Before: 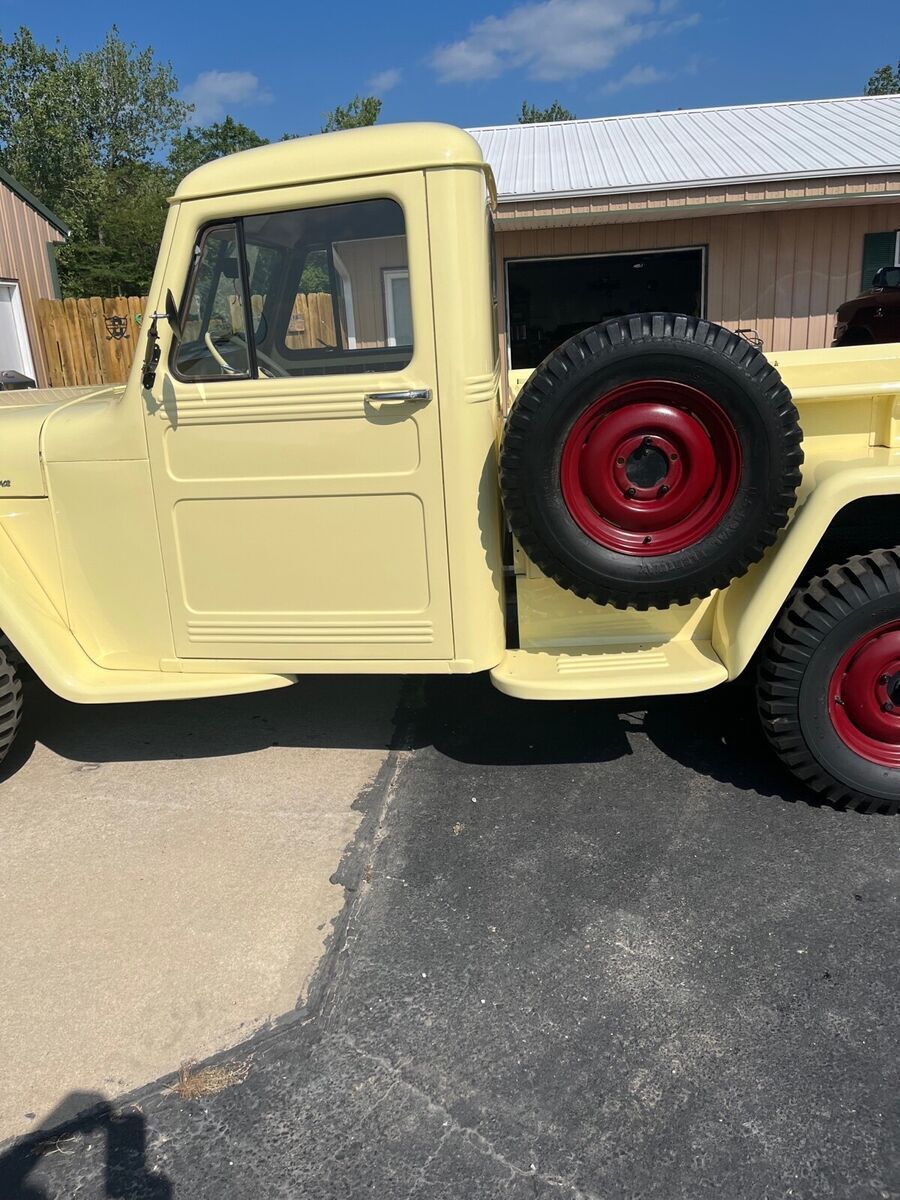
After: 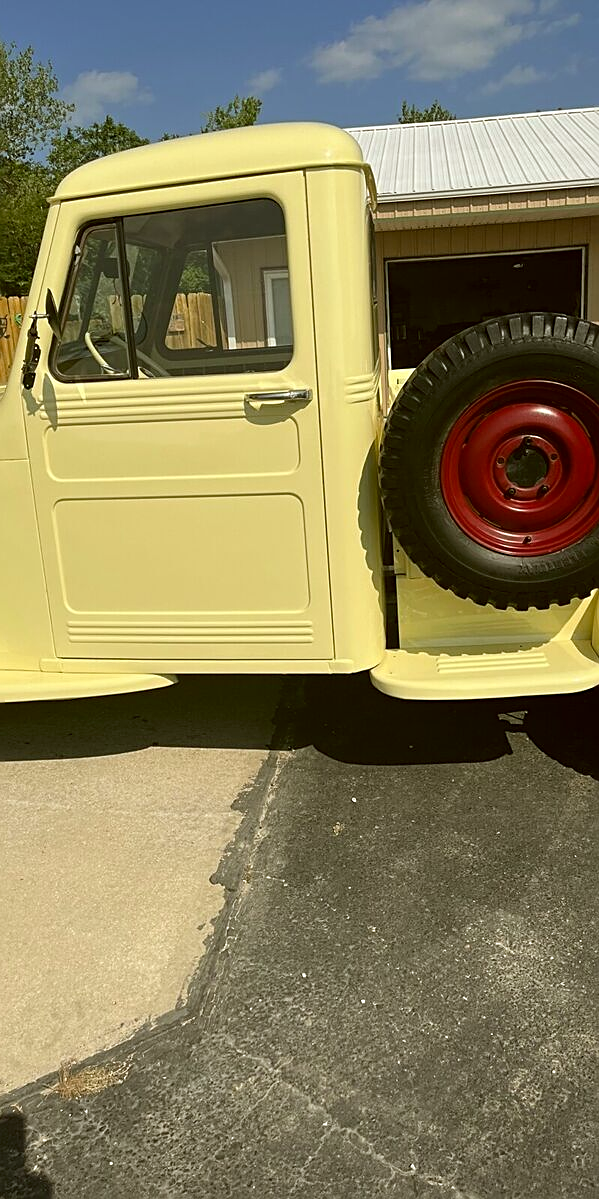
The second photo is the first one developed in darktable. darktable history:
crop and rotate: left 13.346%, right 20.065%
sharpen: on, module defaults
color correction: highlights a* -1.54, highlights b* 10.3, shadows a* 0.438, shadows b* 19.96
